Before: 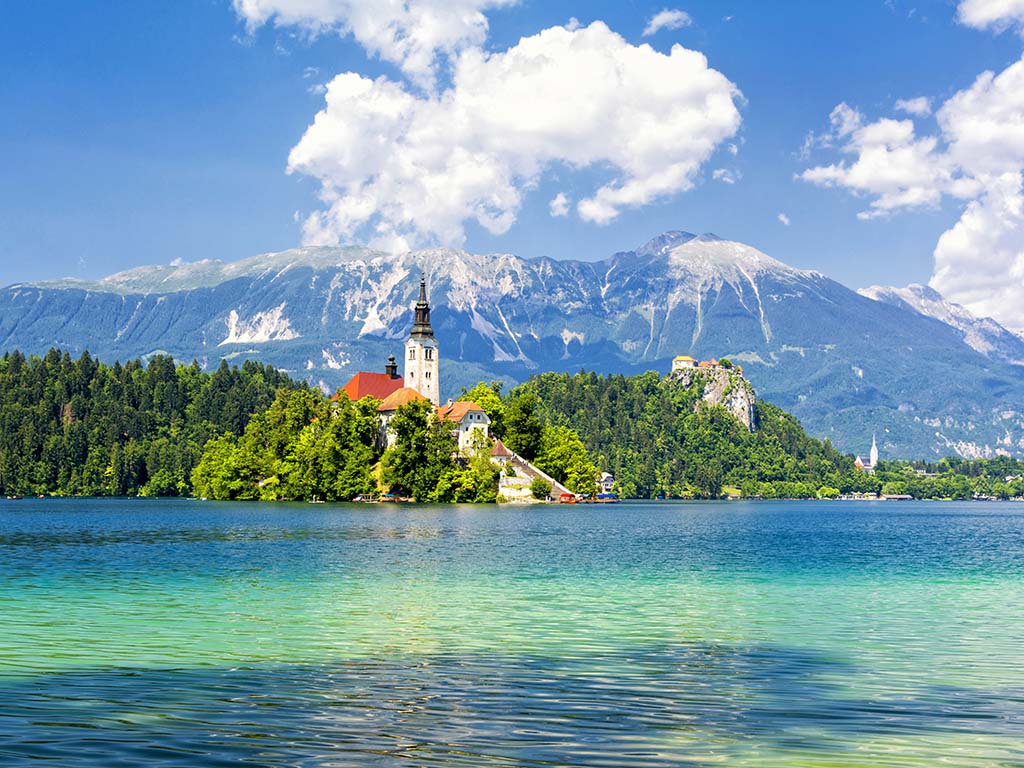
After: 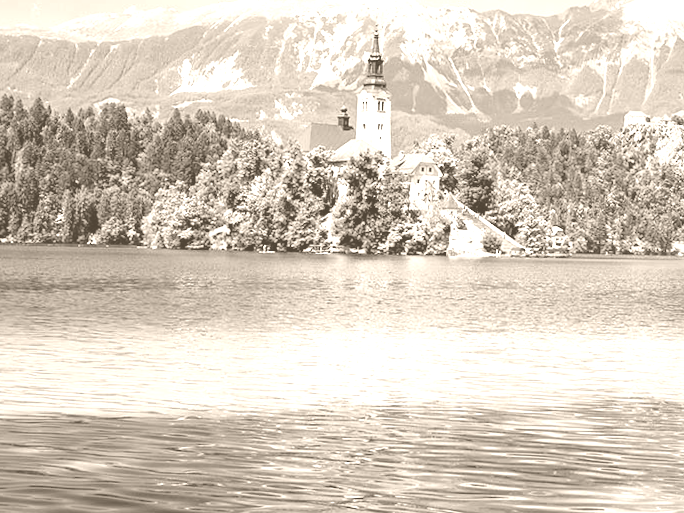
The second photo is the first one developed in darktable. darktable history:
crop and rotate: angle -0.82°, left 3.85%, top 31.828%, right 27.992%
colorize: hue 34.49°, saturation 35.33%, source mix 100%, version 1
